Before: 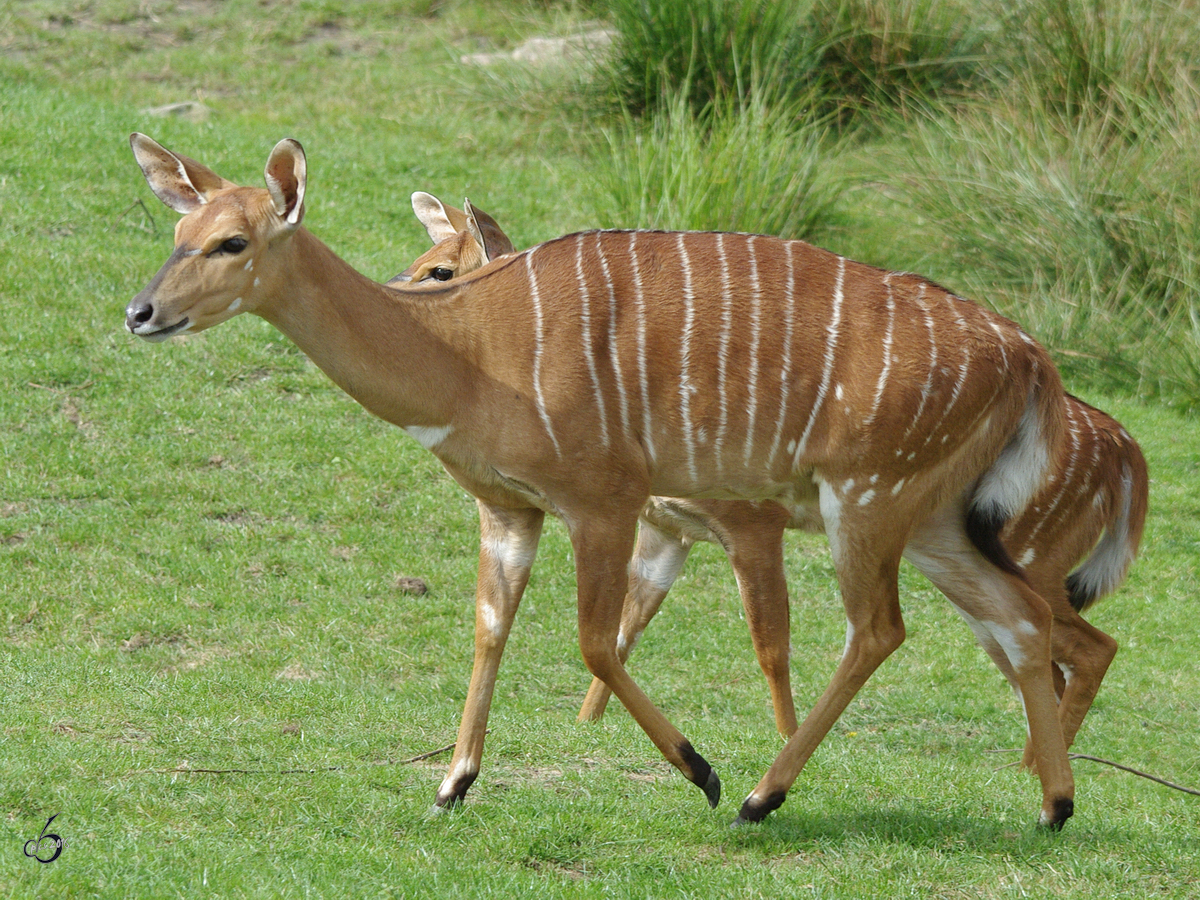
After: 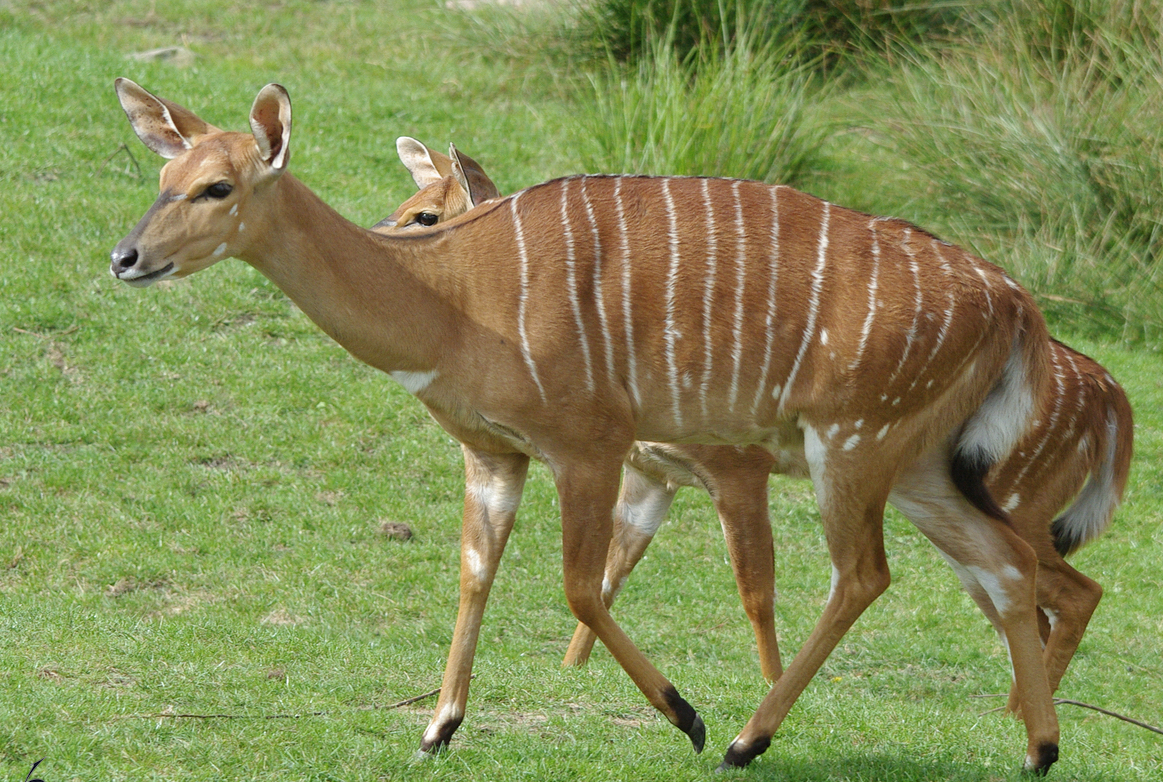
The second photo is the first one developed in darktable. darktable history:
crop: left 1.319%, top 6.175%, right 1.752%, bottom 6.866%
